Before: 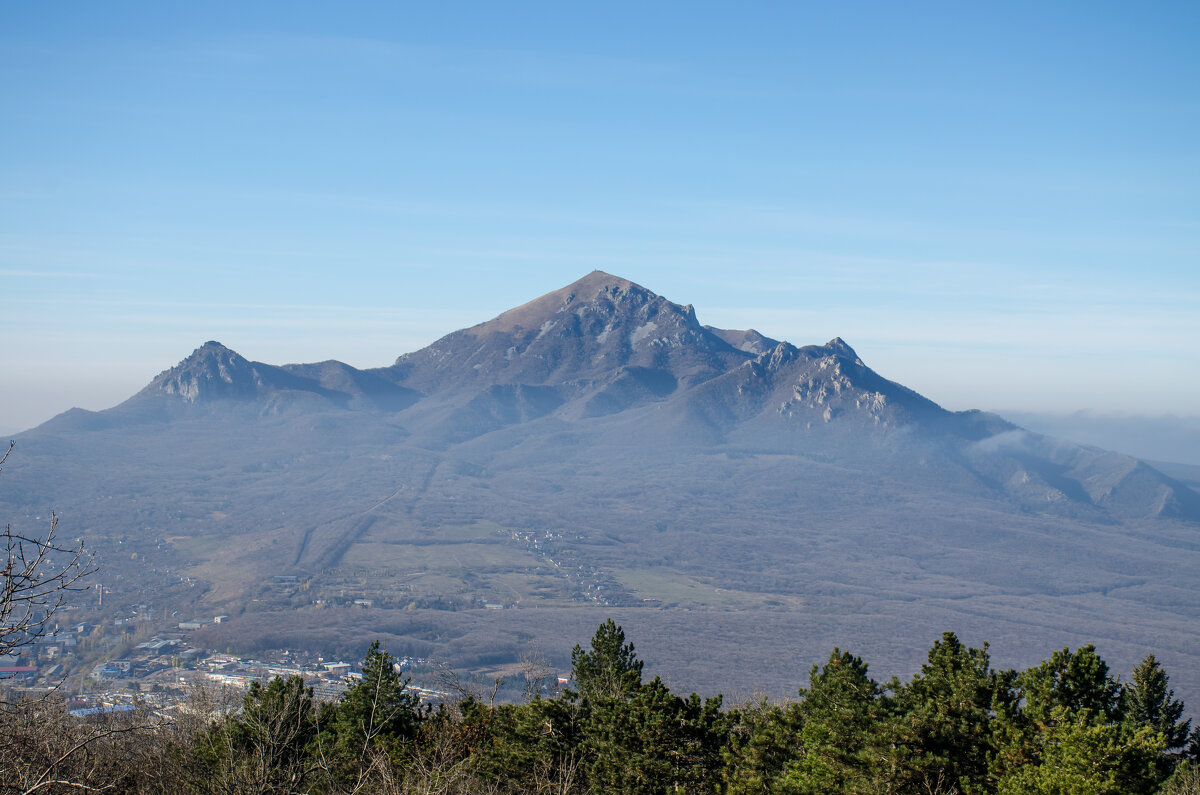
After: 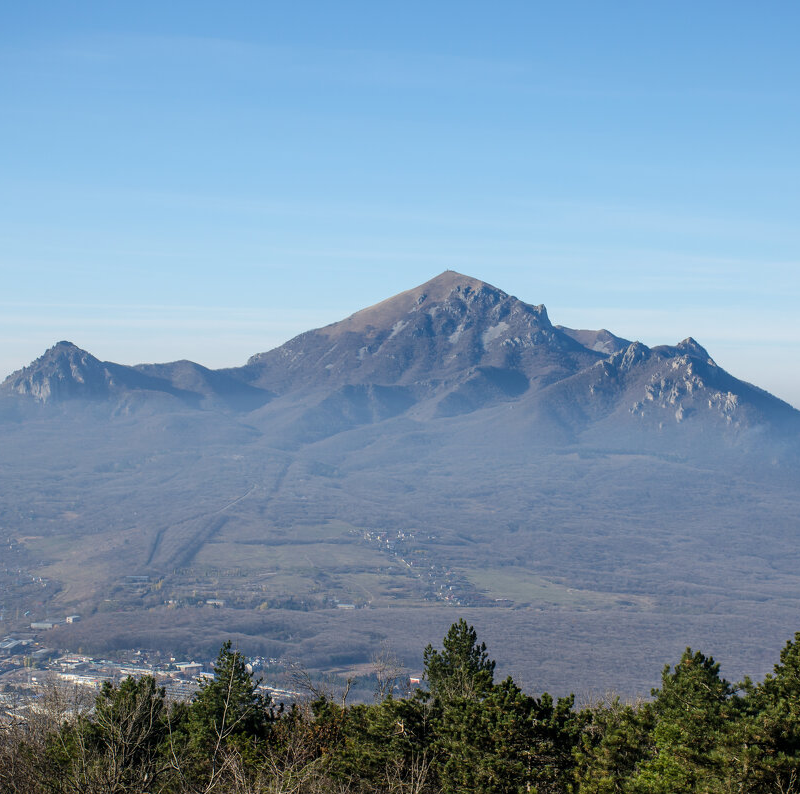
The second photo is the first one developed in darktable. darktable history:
crop and rotate: left 12.395%, right 20.898%
